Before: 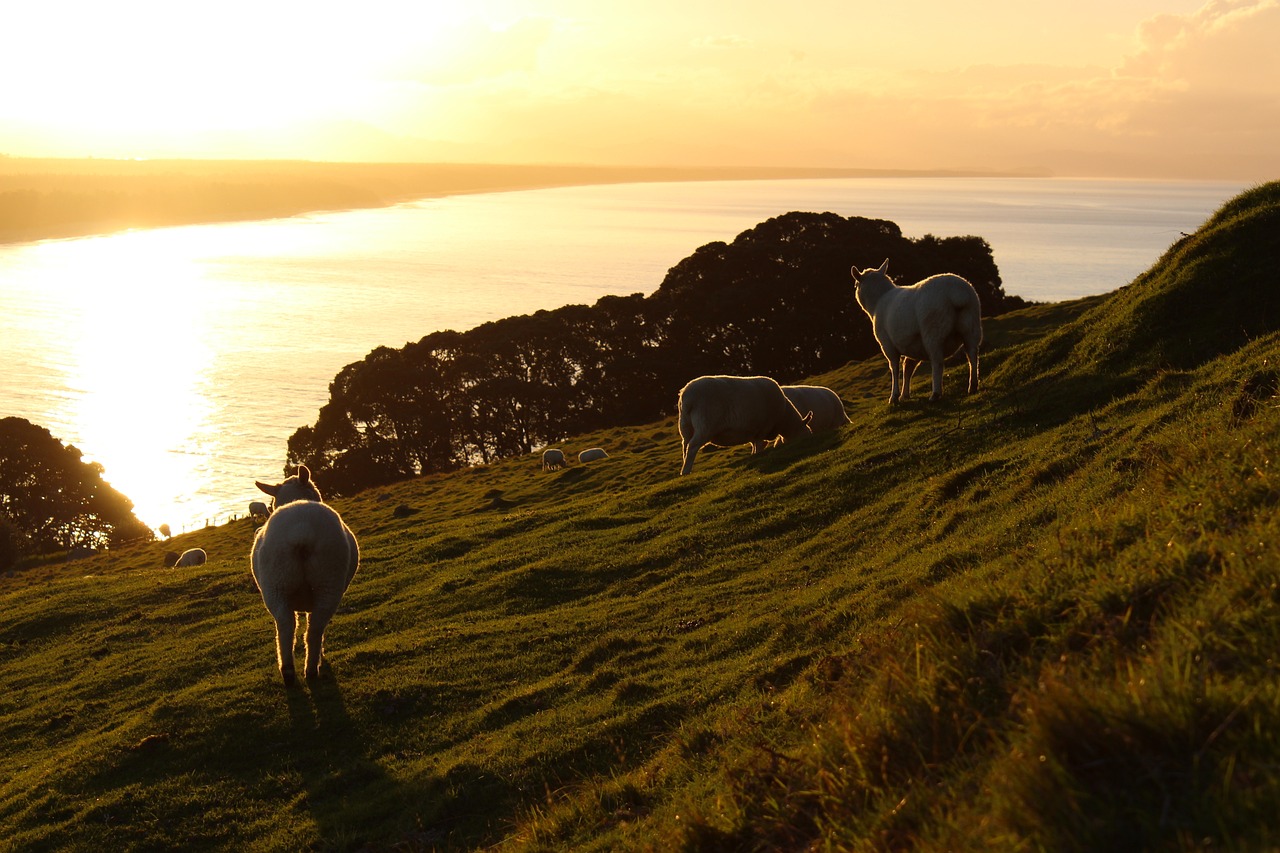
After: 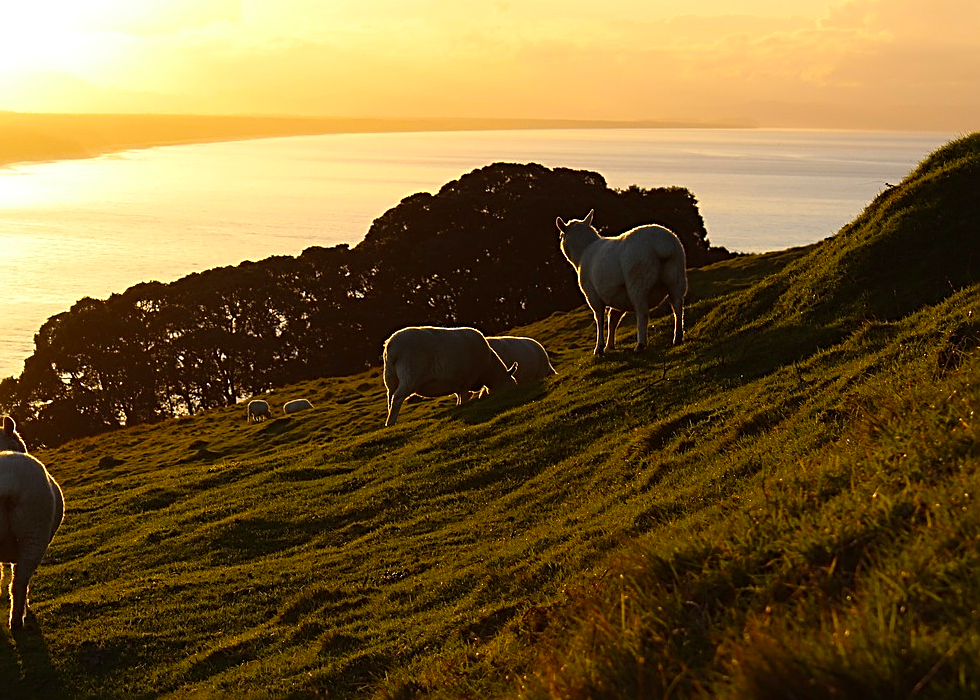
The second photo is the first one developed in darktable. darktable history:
crop: left 23.095%, top 5.827%, bottom 11.854%
sharpen: radius 2.531, amount 0.628
color balance: output saturation 120%
